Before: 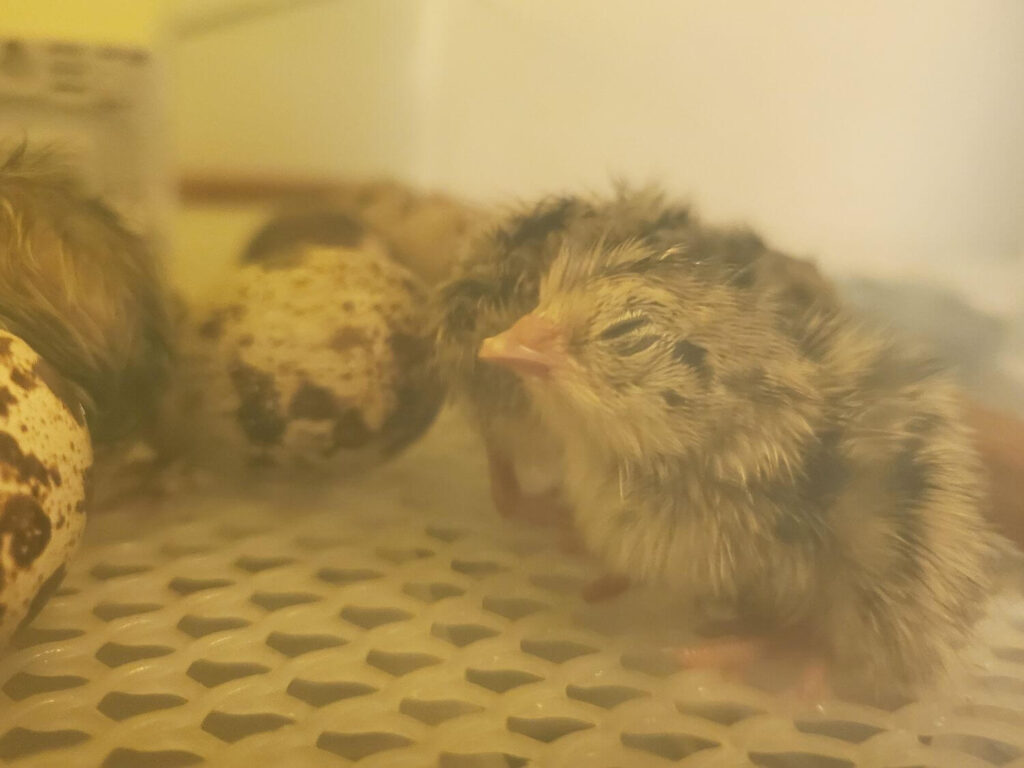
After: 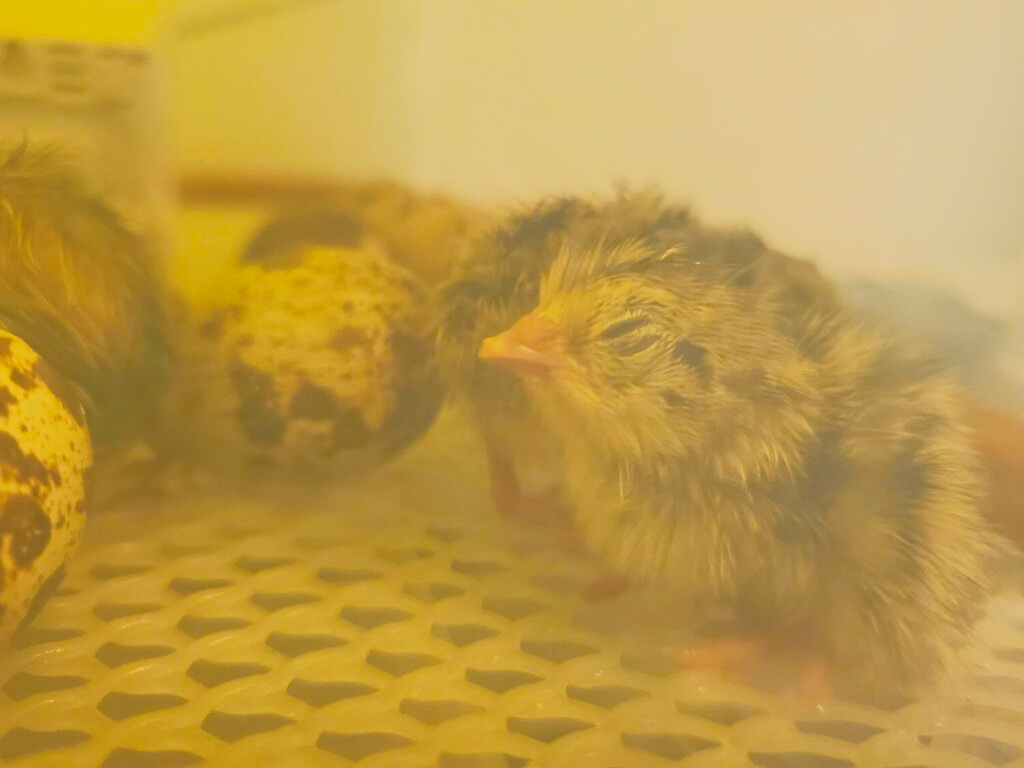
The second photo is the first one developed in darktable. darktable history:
color balance rgb: shadows lift › chroma 2.056%, shadows lift › hue 52.36°, power › hue 315.79°, perceptual saturation grading › global saturation 25.579%, global vibrance 11.093%
tone curve: curves: ch0 [(0, 0) (0.003, 0.313) (0.011, 0.317) (0.025, 0.317) (0.044, 0.322) (0.069, 0.327) (0.1, 0.335) (0.136, 0.347) (0.177, 0.364) (0.224, 0.384) (0.277, 0.421) (0.335, 0.459) (0.399, 0.501) (0.468, 0.554) (0.543, 0.611) (0.623, 0.679) (0.709, 0.751) (0.801, 0.804) (0.898, 0.844) (1, 1)], color space Lab, independent channels, preserve colors none
